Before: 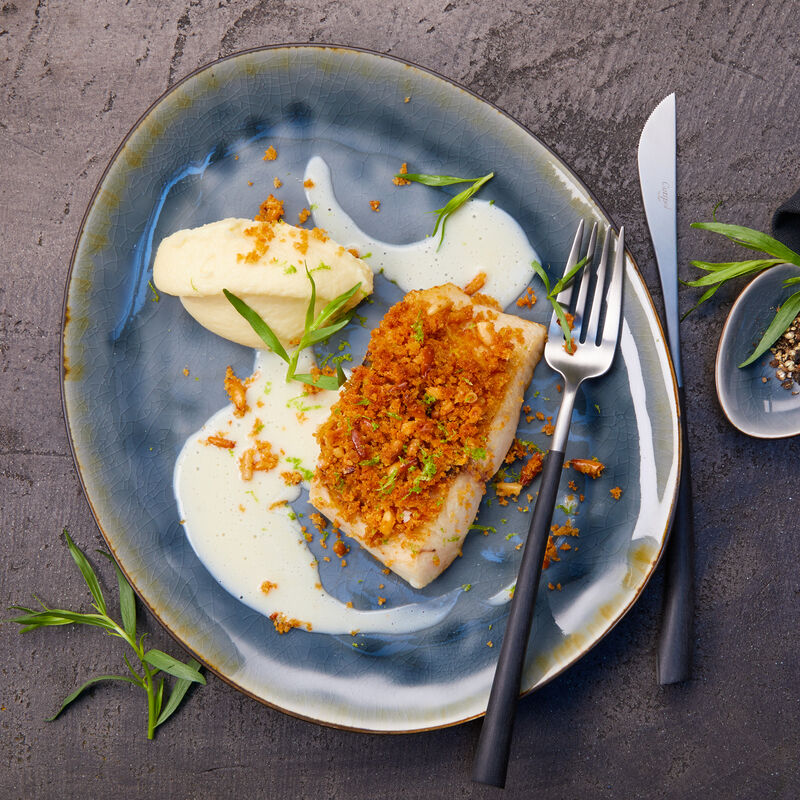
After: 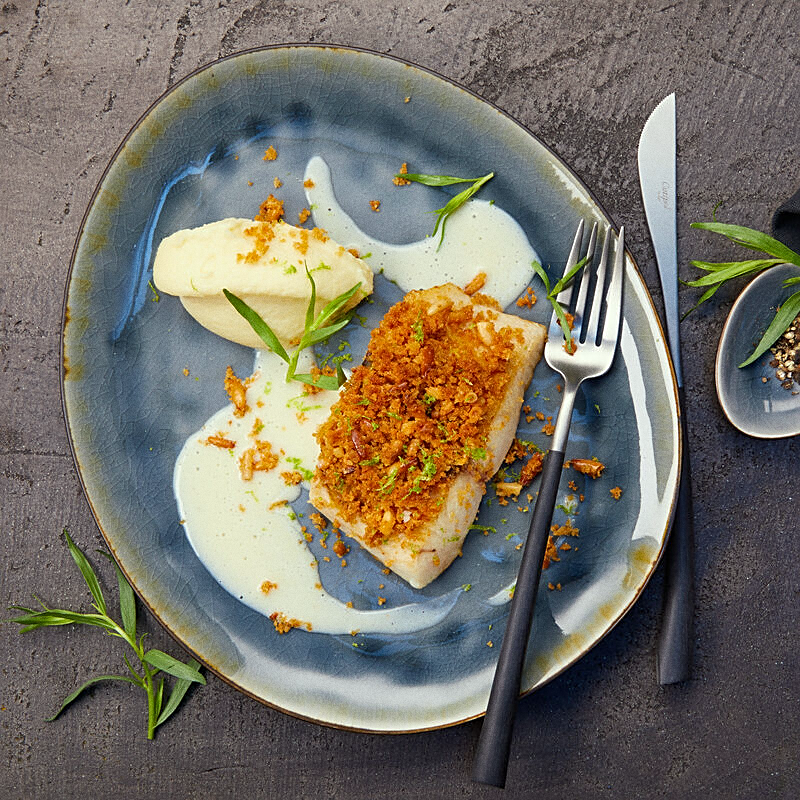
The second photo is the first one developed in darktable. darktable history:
sharpen: on, module defaults
grain: on, module defaults
color correction: highlights a* -4.73, highlights b* 5.06, saturation 0.97
